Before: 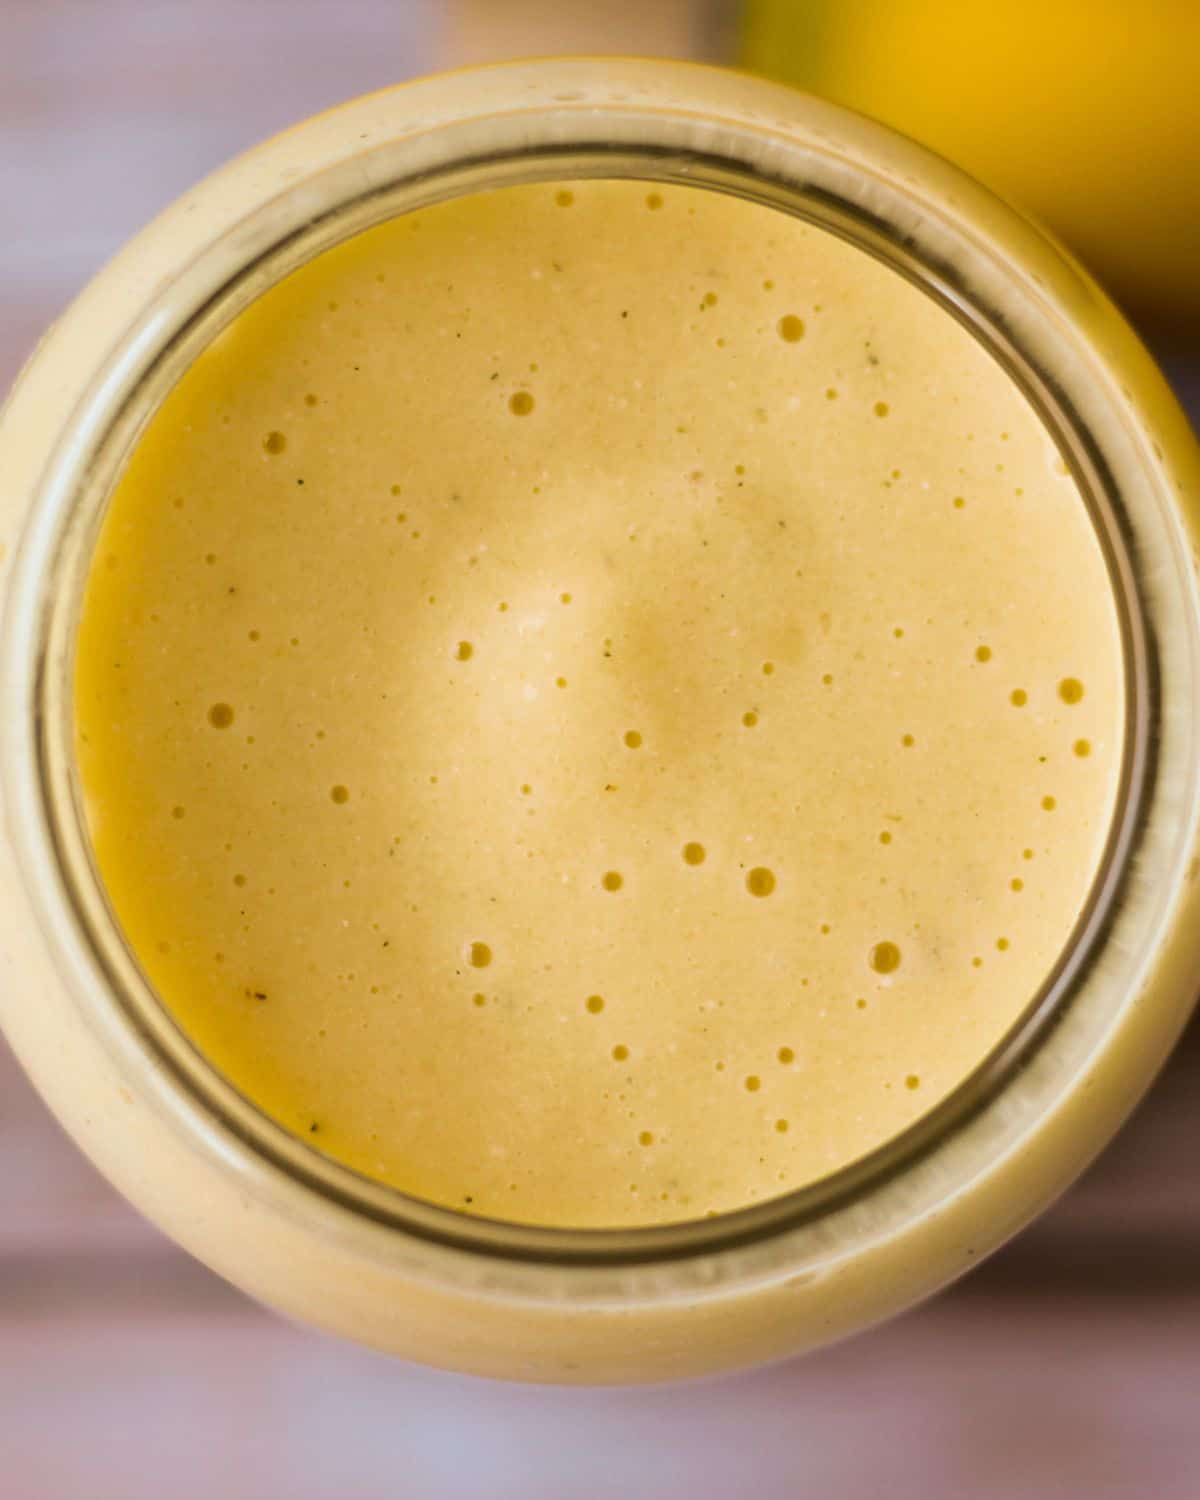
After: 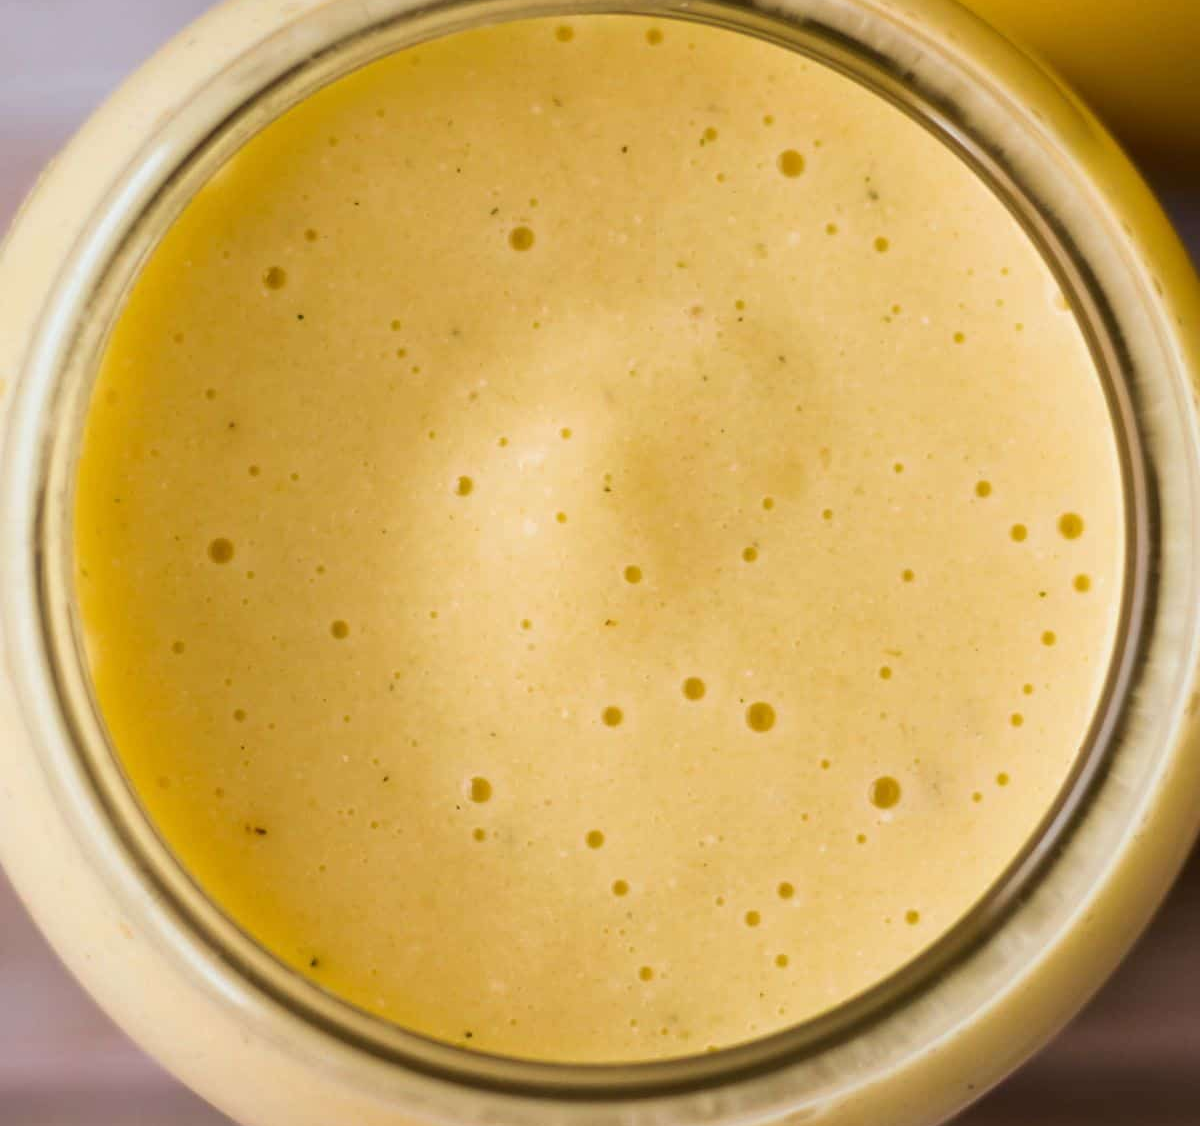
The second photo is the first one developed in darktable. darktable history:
crop: top 11.025%, bottom 13.903%
